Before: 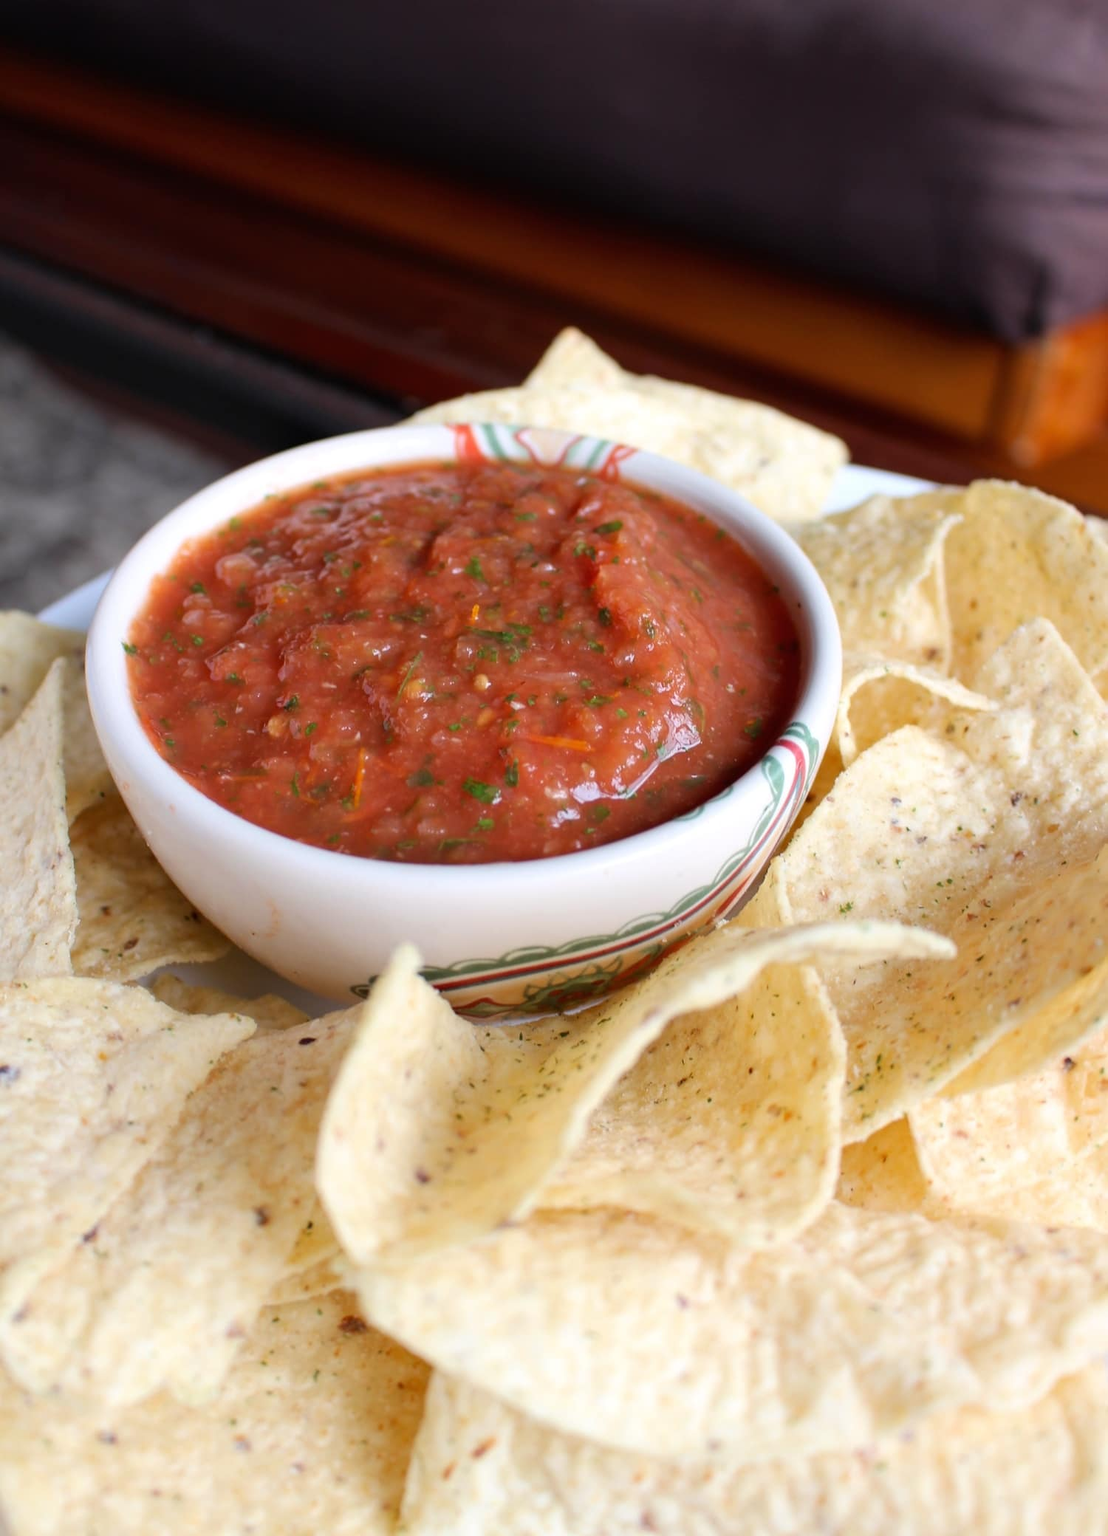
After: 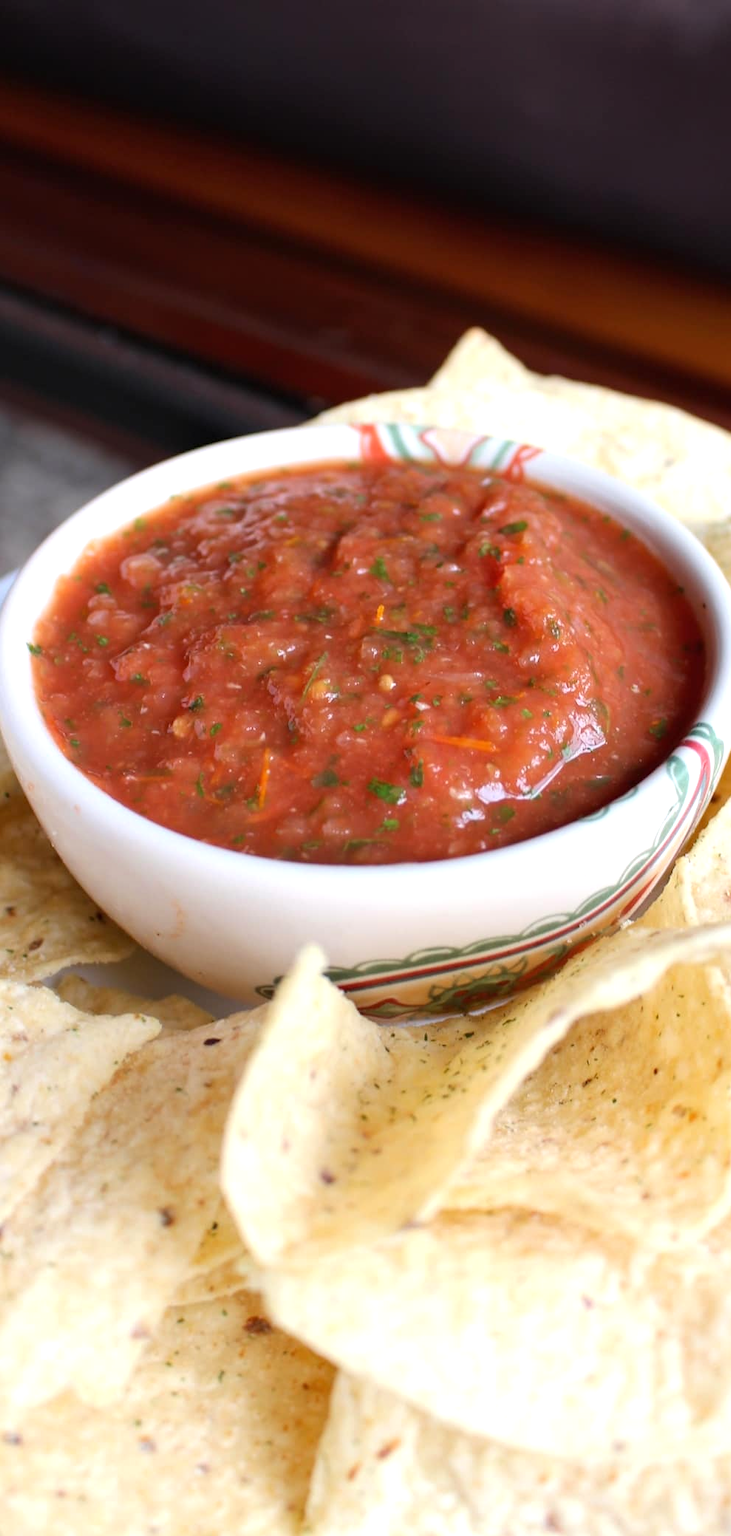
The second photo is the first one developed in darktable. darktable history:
exposure: black level correction 0, exposure 0.3 EV, compensate highlight preservation false
crop and rotate: left 8.665%, right 25.277%
